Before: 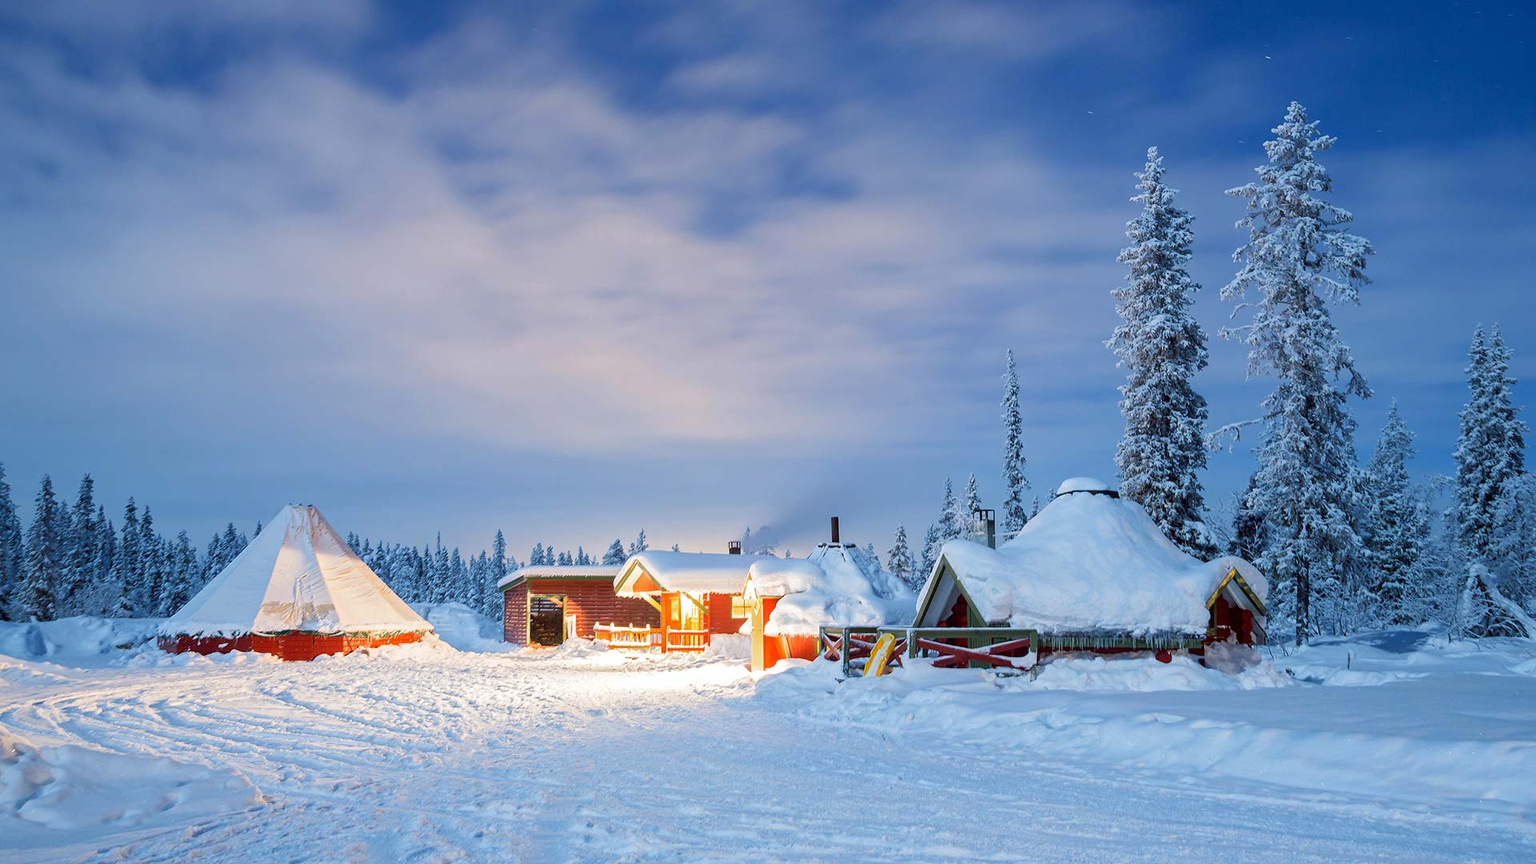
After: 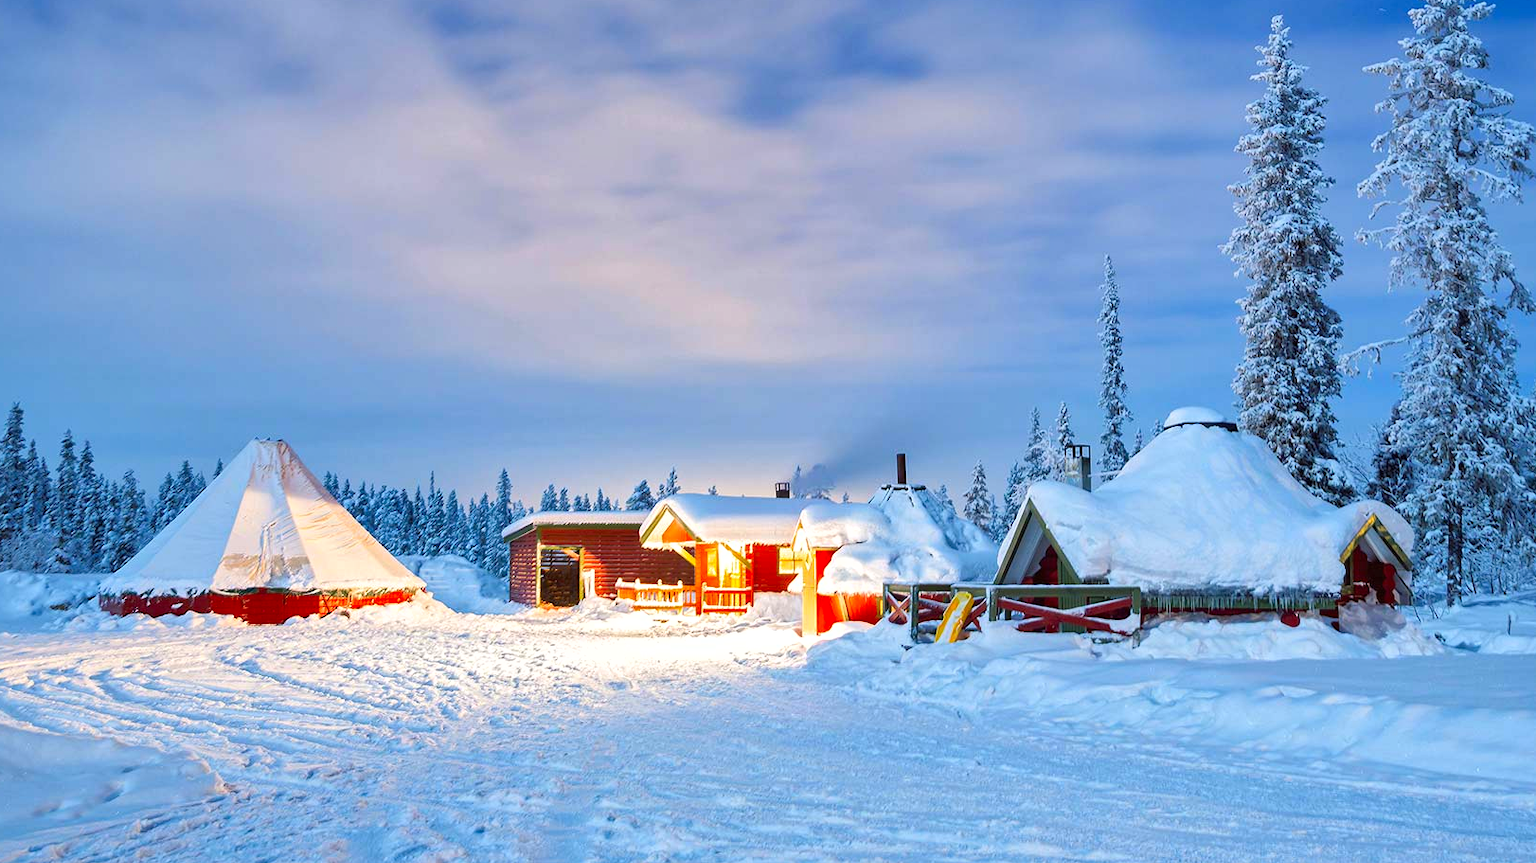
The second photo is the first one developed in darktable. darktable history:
contrast brightness saturation: contrast 0.07, brightness 0.08, saturation 0.18
shadows and highlights: low approximation 0.01, soften with gaussian
exposure: exposure 0.207 EV, compensate highlight preservation false
crop and rotate: left 4.842%, top 15.51%, right 10.668%
